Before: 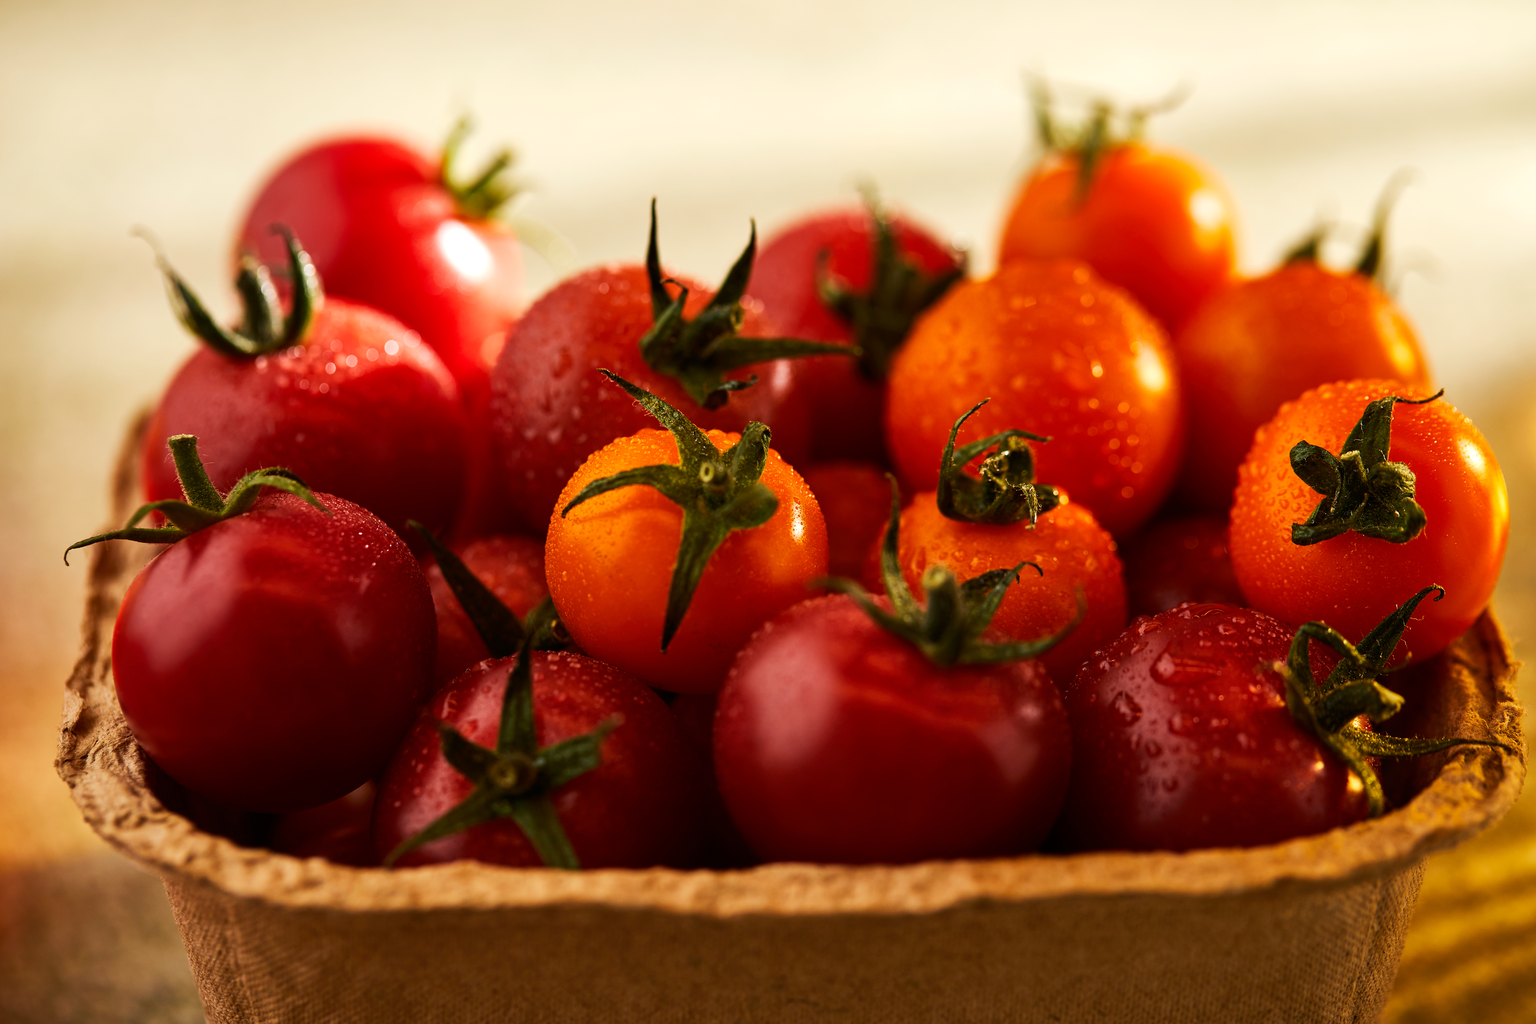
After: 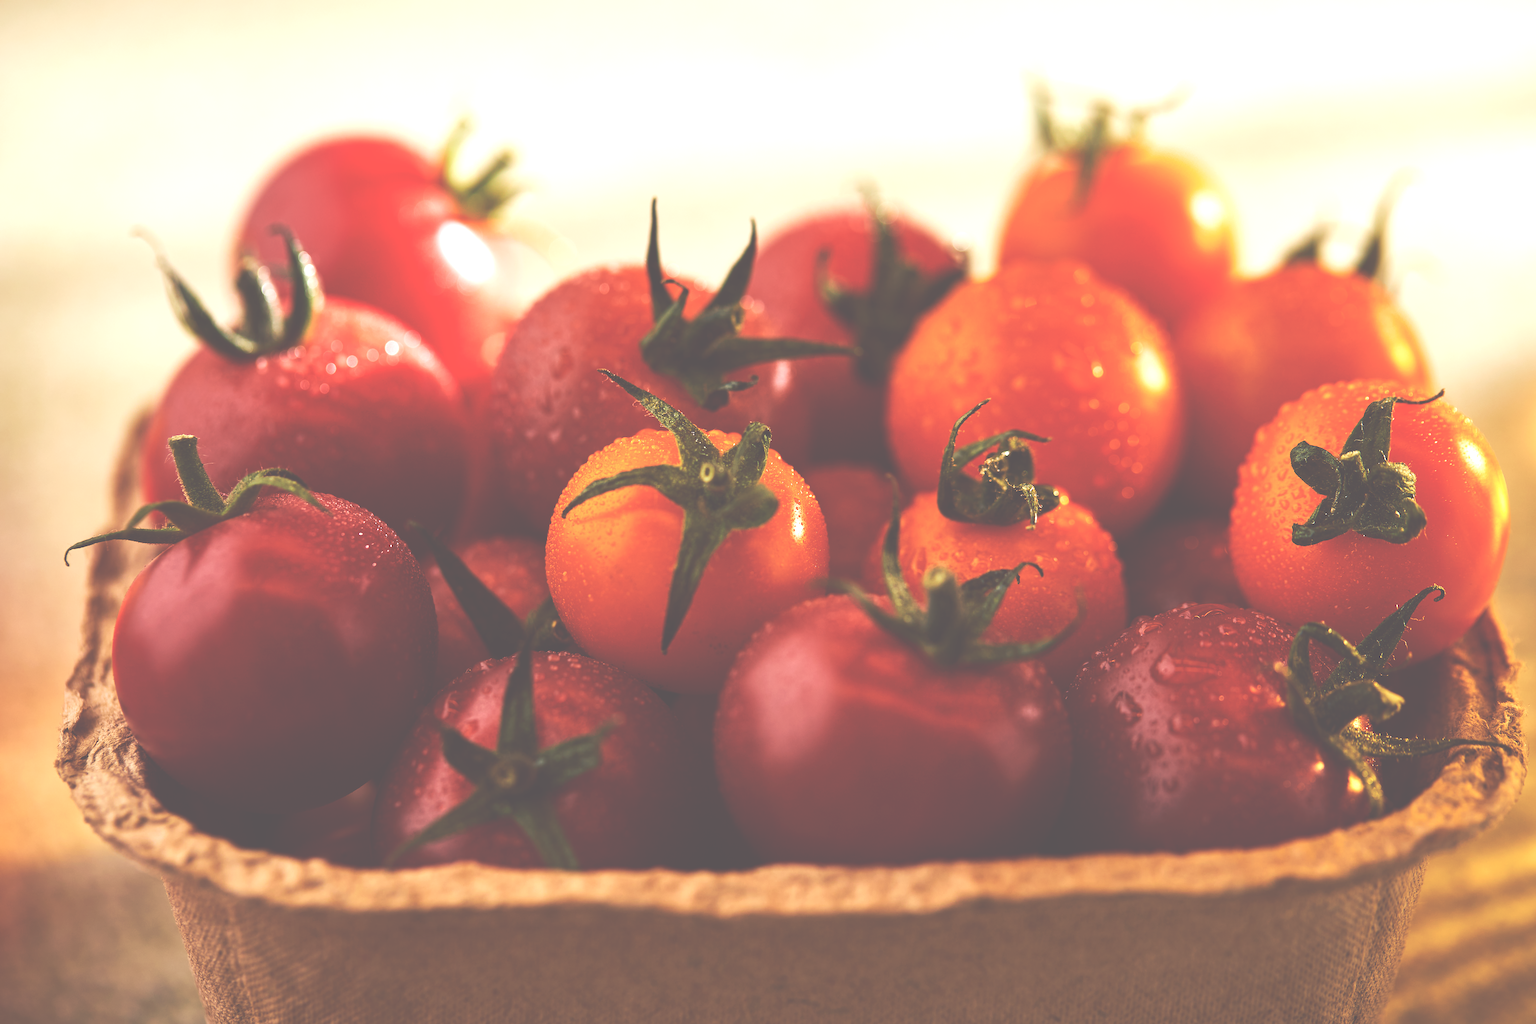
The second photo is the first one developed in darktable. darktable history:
color contrast: green-magenta contrast 0.96
color balance: lift [1, 1.015, 1.004, 0.985], gamma [1, 0.958, 0.971, 1.042], gain [1, 0.956, 0.977, 1.044]
exposure: black level correction -0.071, exposure 0.5 EV, compensate highlight preservation false
